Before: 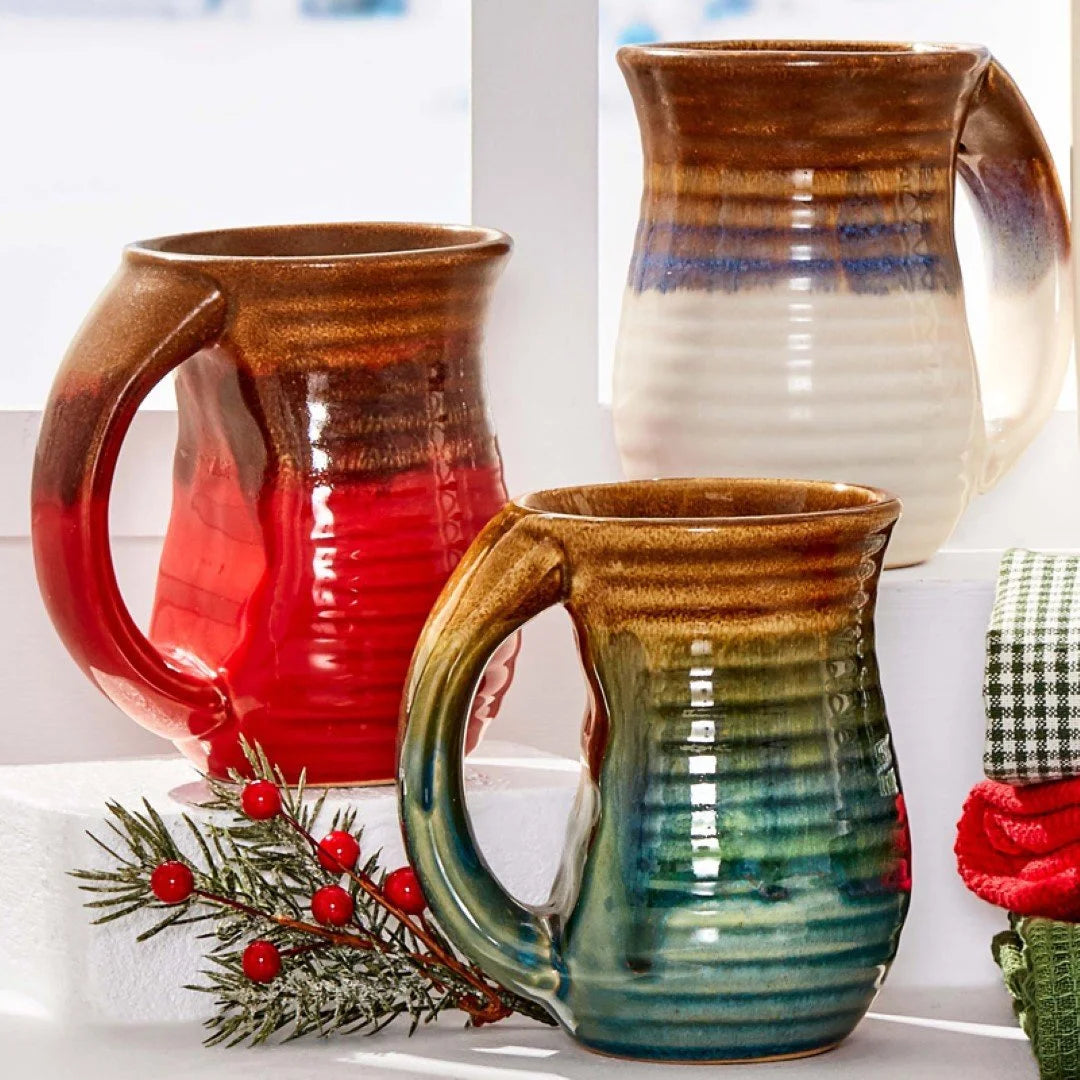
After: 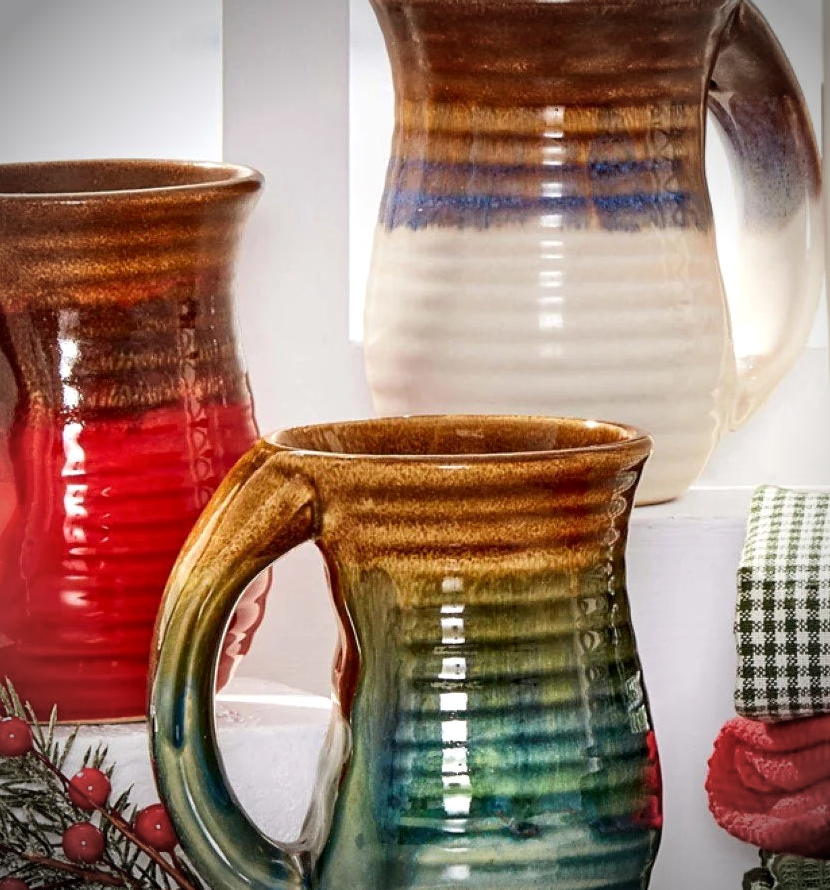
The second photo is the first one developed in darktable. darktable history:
crop: left 23.071%, top 5.9%, bottom 11.671%
vignetting: brightness -0.683, unbound false
local contrast: highlights 106%, shadows 102%, detail 120%, midtone range 0.2
